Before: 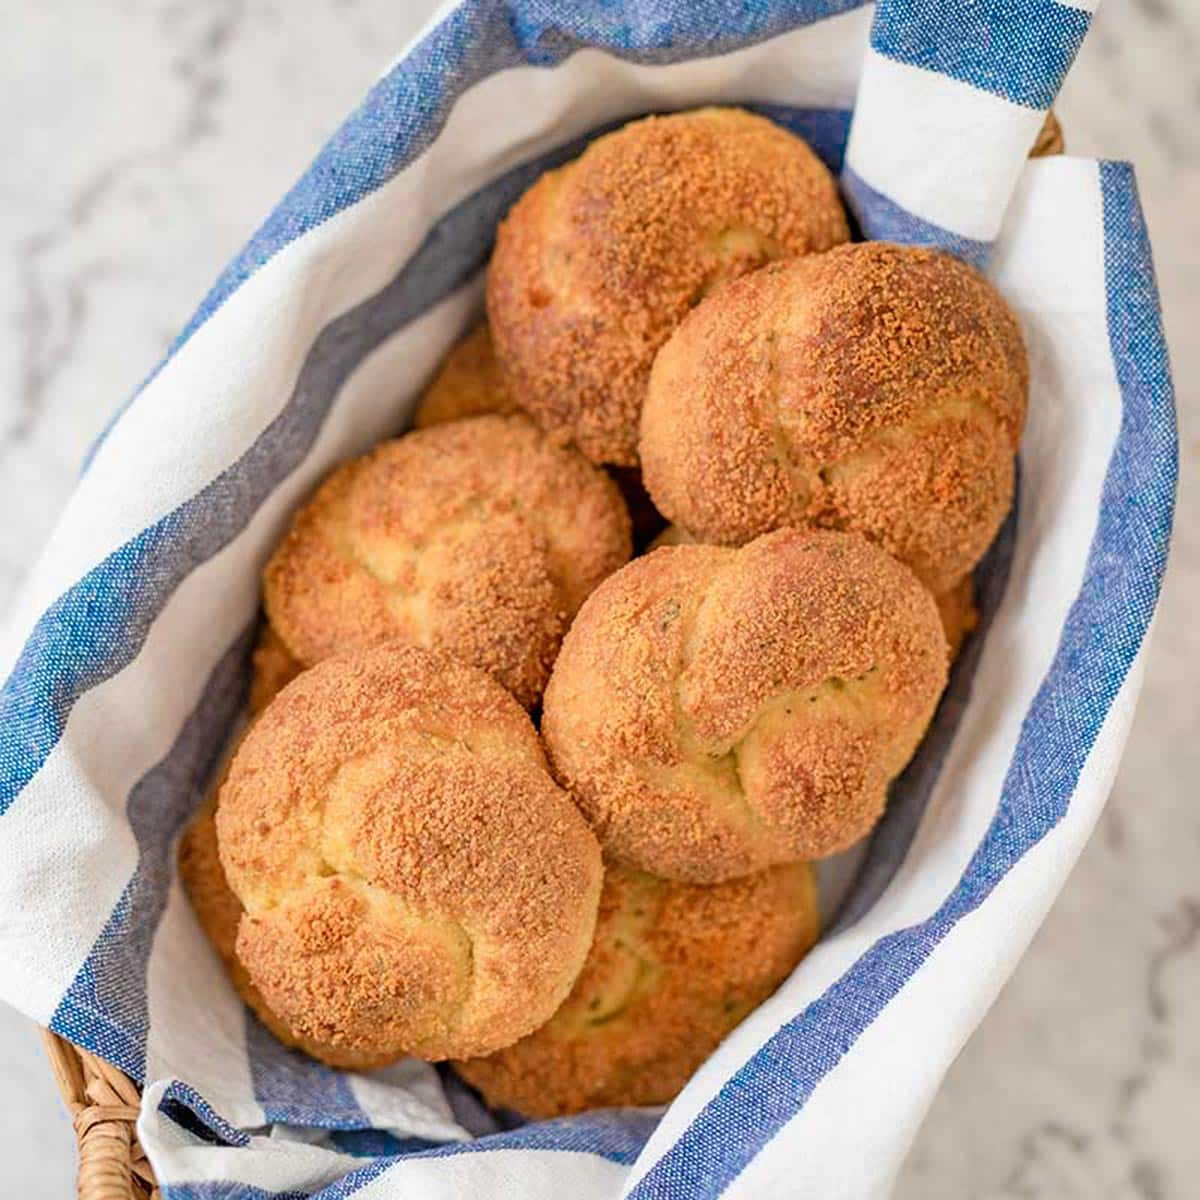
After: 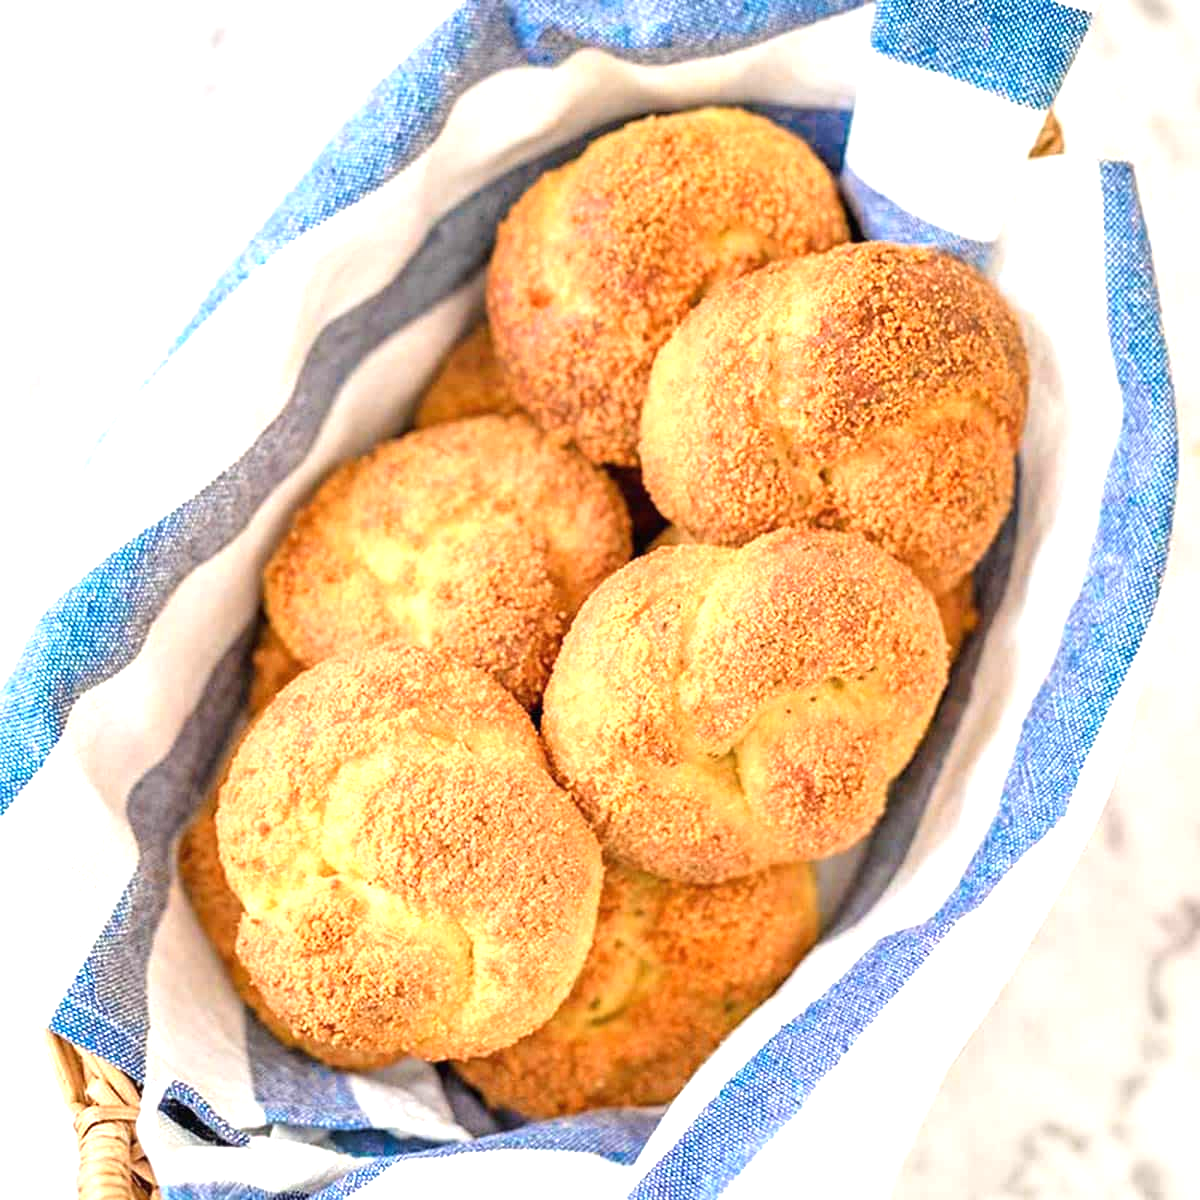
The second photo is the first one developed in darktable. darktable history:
exposure: black level correction 0, exposure 1.1 EV, compensate highlight preservation false
tone equalizer: on, module defaults
